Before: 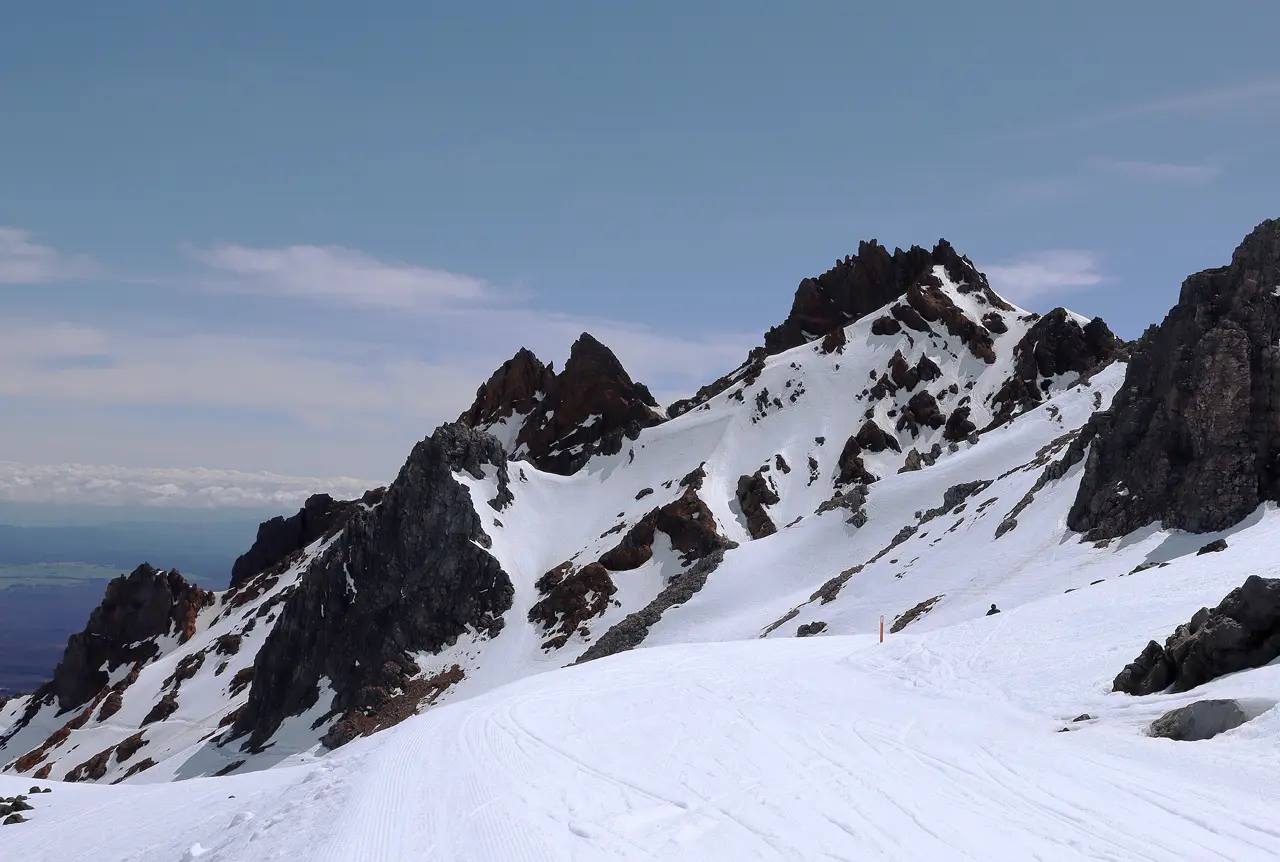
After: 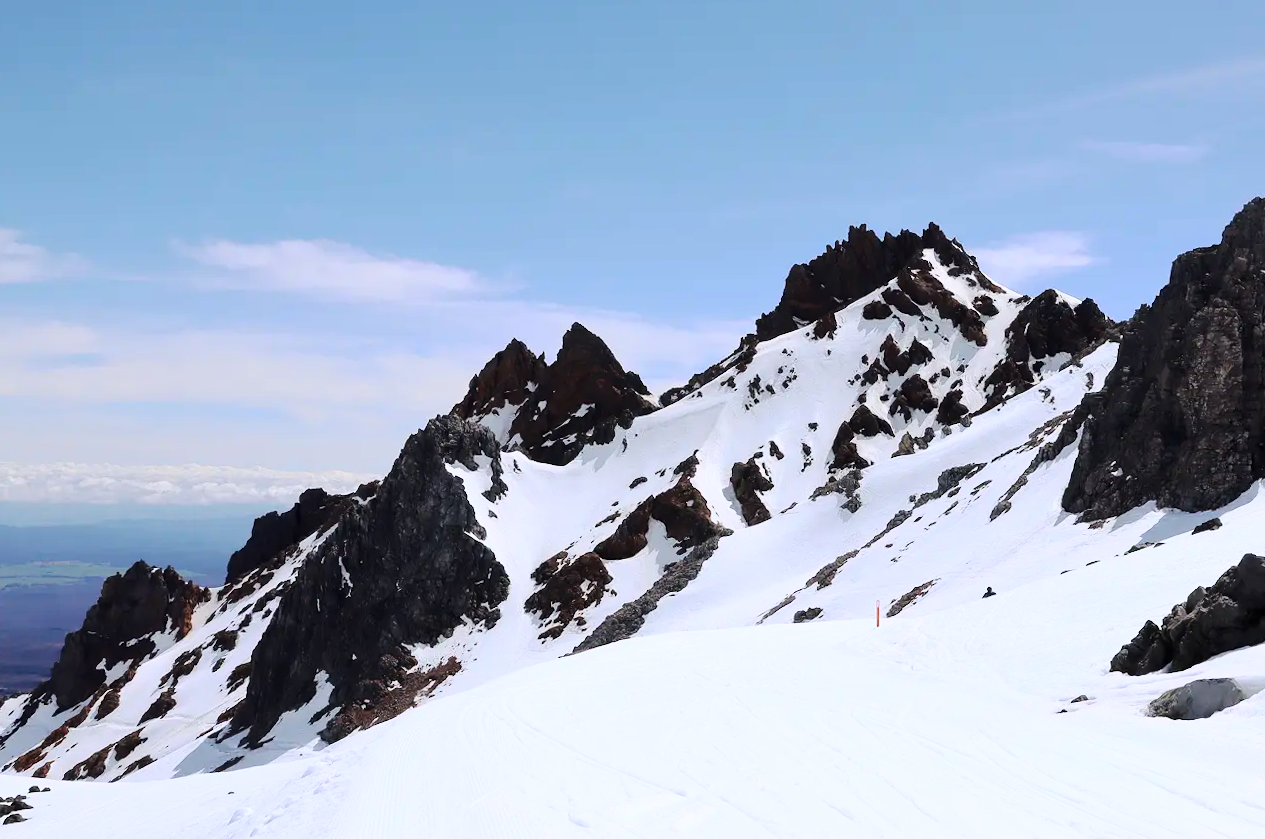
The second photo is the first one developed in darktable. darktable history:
base curve: curves: ch0 [(0, 0) (0.028, 0.03) (0.121, 0.232) (0.46, 0.748) (0.859, 0.968) (1, 1)]
rotate and perspective: rotation -1°, crop left 0.011, crop right 0.989, crop top 0.025, crop bottom 0.975
color balance rgb: perceptual saturation grading › global saturation 10%, global vibrance 10%
